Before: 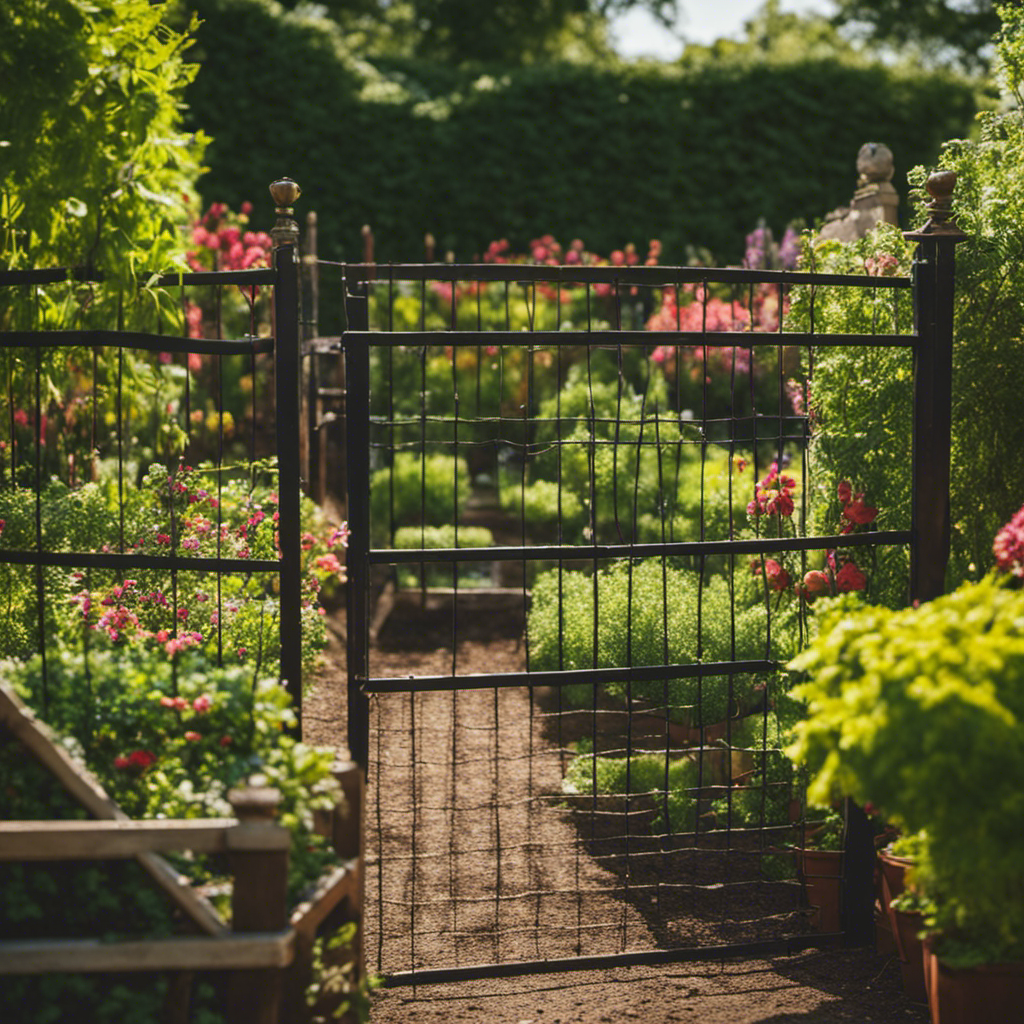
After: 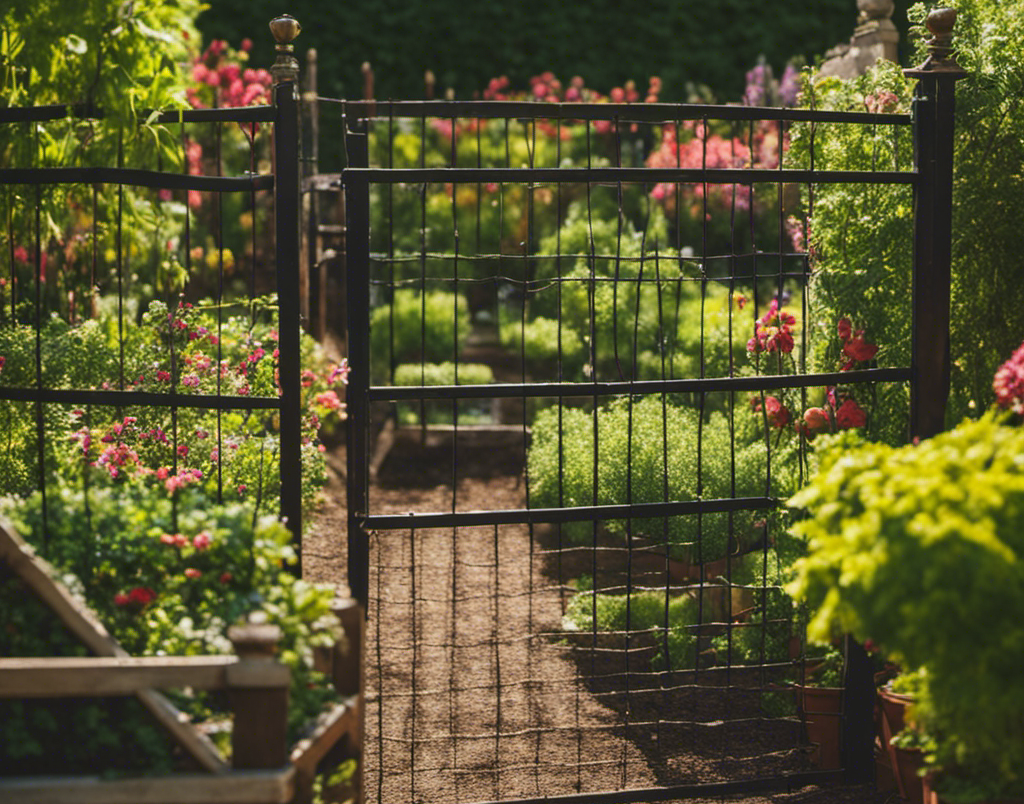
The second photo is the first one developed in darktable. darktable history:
crop and rotate: top 15.972%, bottom 5.484%
